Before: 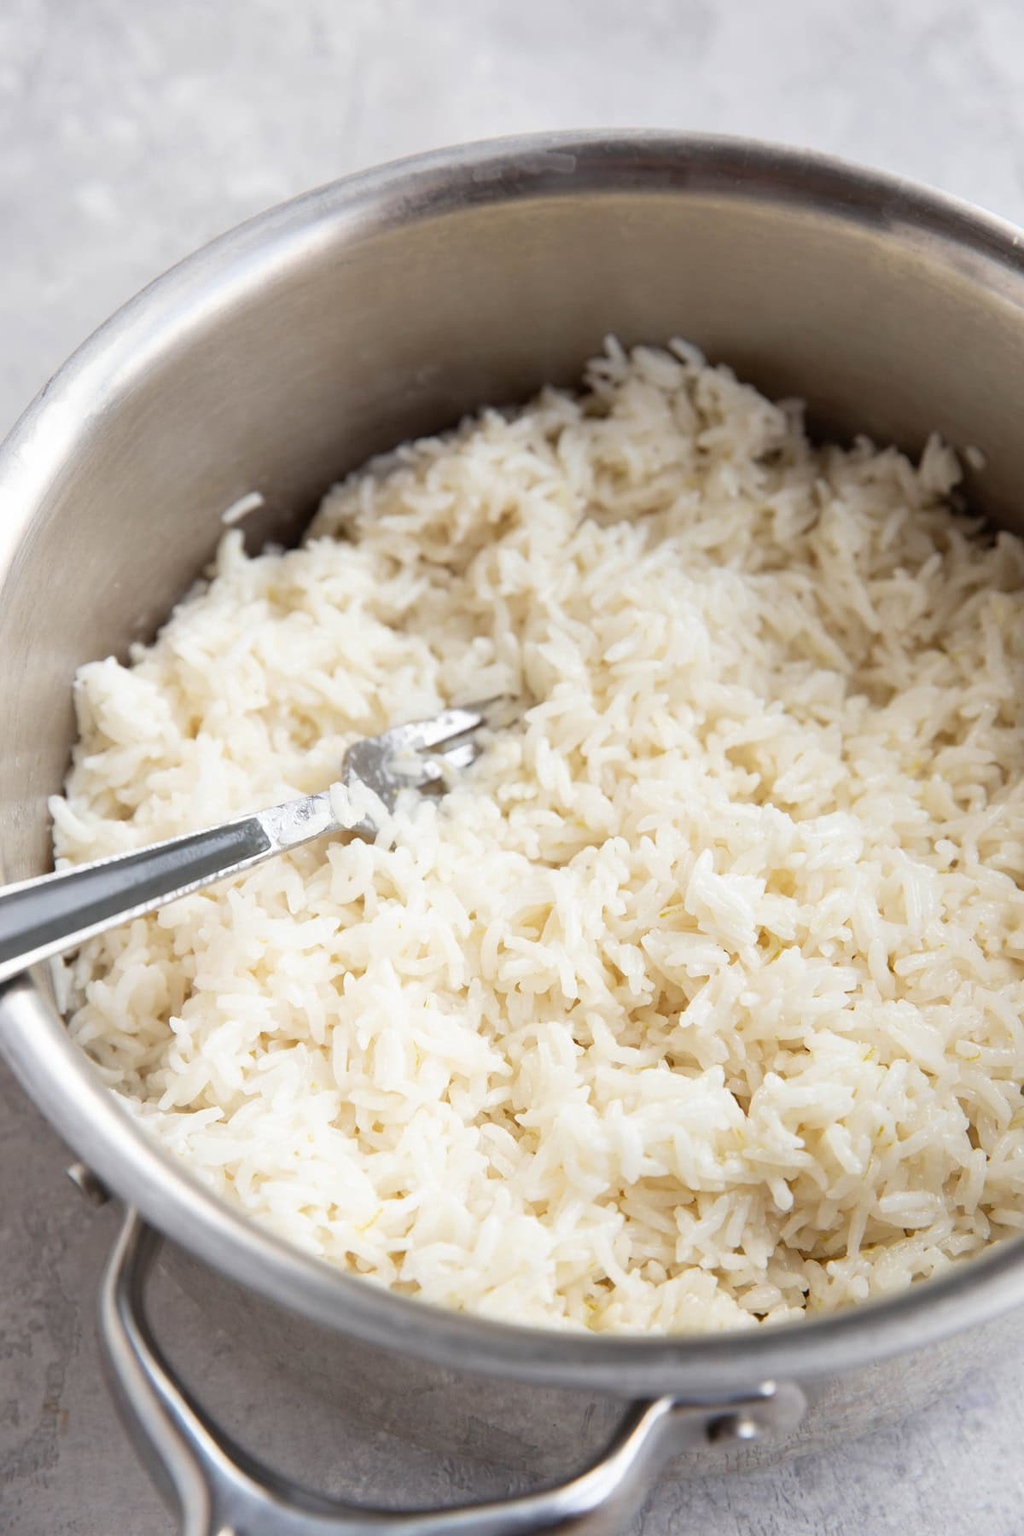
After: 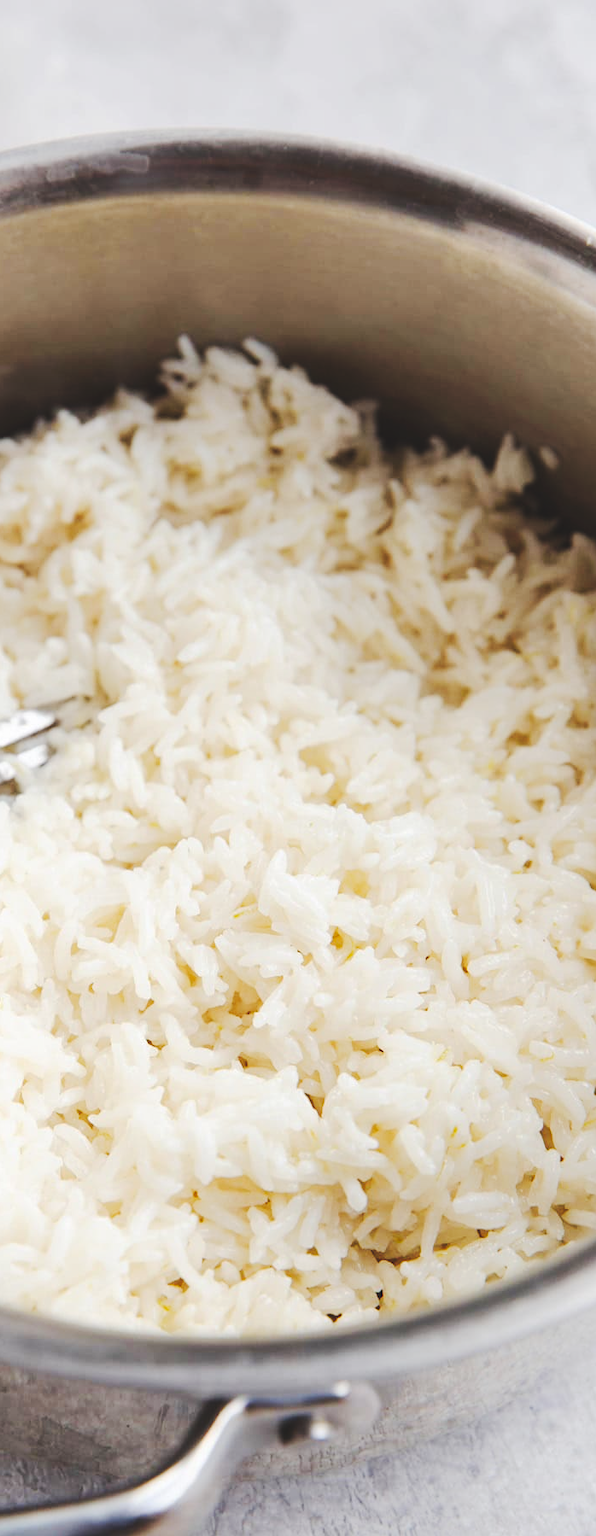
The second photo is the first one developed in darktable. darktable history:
tone curve: curves: ch0 [(0, 0) (0.003, 0.108) (0.011, 0.112) (0.025, 0.117) (0.044, 0.126) (0.069, 0.133) (0.1, 0.146) (0.136, 0.158) (0.177, 0.178) (0.224, 0.212) (0.277, 0.256) (0.335, 0.331) (0.399, 0.423) (0.468, 0.538) (0.543, 0.641) (0.623, 0.721) (0.709, 0.792) (0.801, 0.845) (0.898, 0.917) (1, 1)], preserve colors none
crop: left 41.684%
